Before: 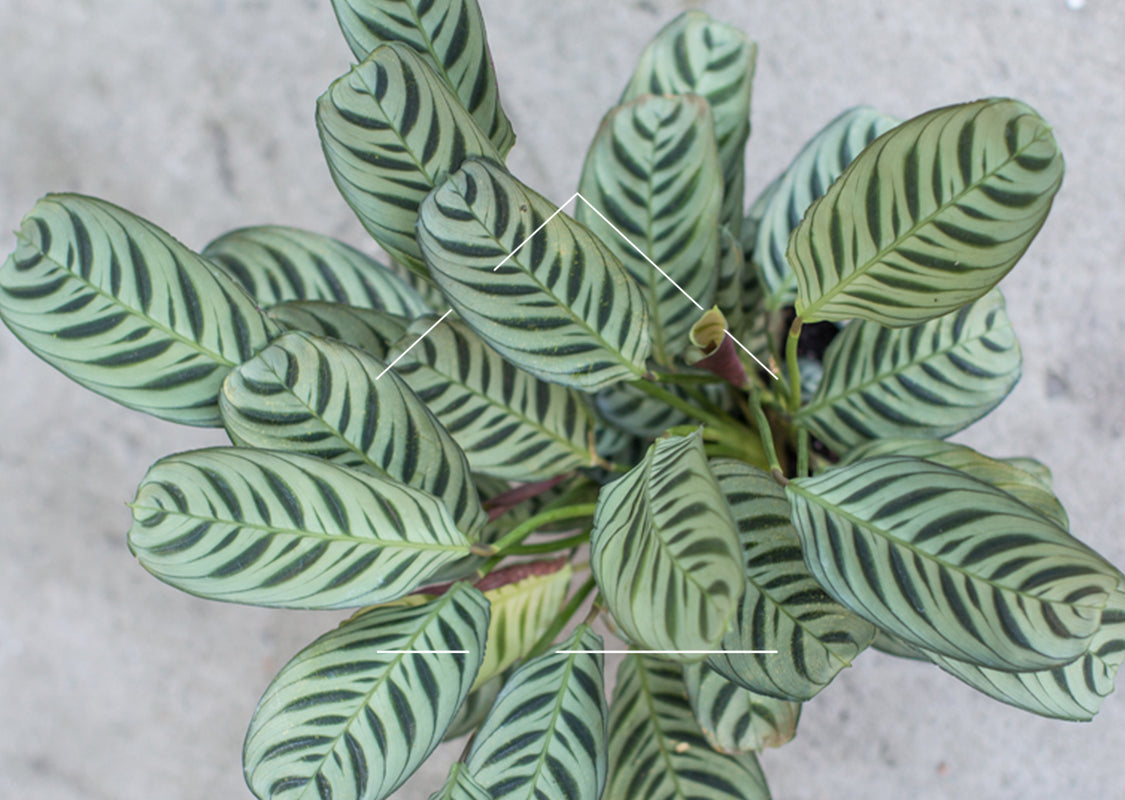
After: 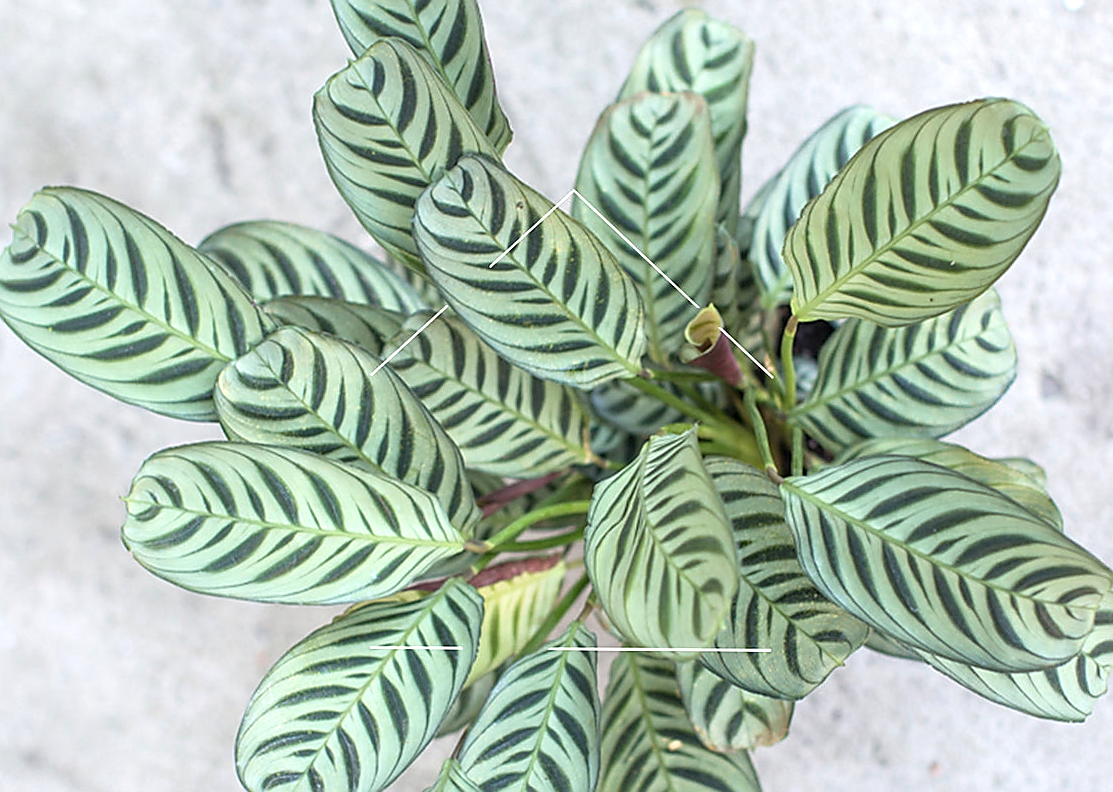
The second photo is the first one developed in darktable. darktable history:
exposure: exposure 0.602 EV, compensate exposure bias true, compensate highlight preservation false
crop and rotate: angle -0.41°
sharpen: radius 1.398, amount 1.258, threshold 0.804
